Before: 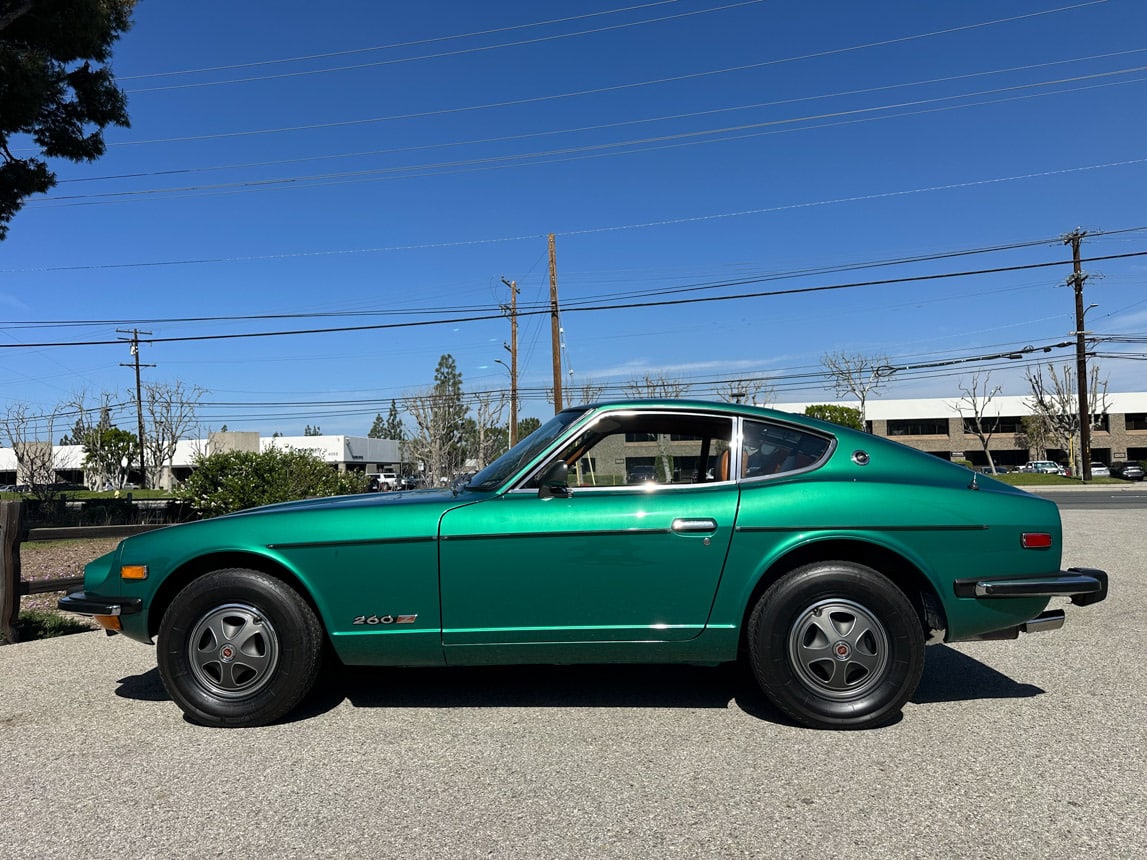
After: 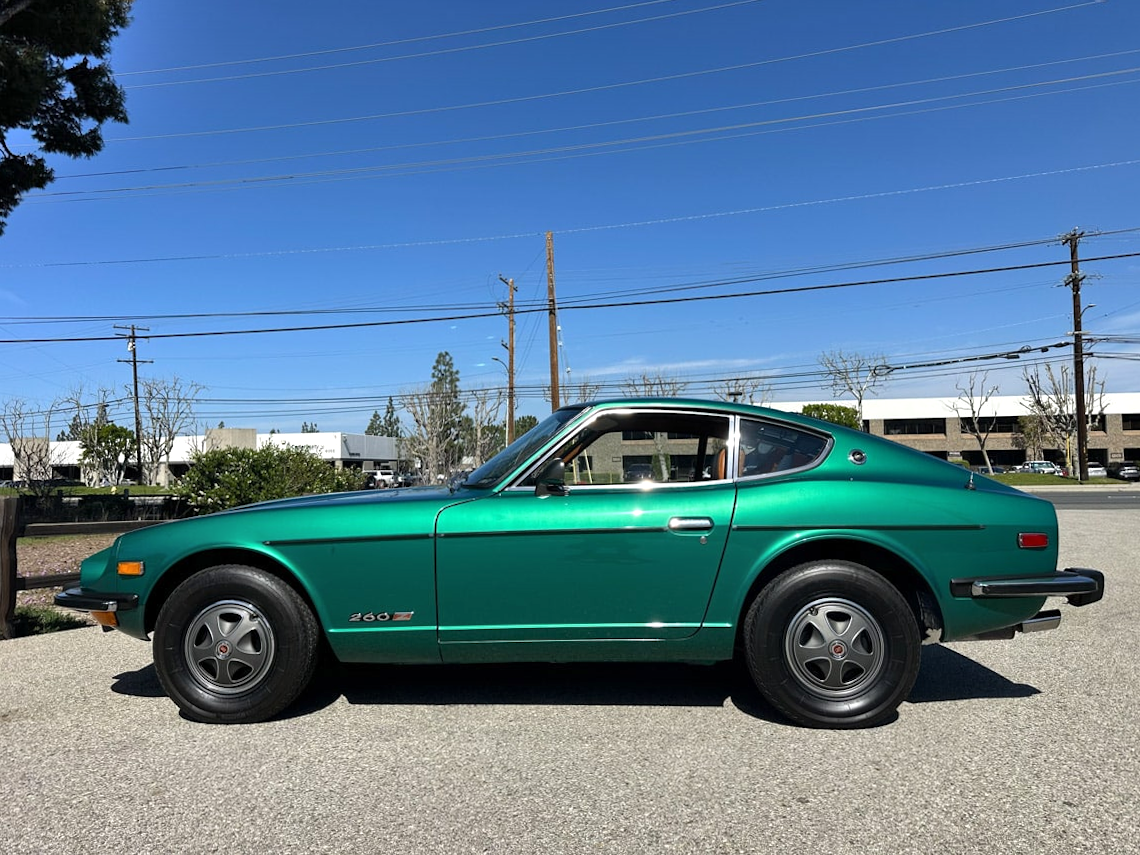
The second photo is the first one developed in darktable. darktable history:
exposure: exposure 0.232 EV, compensate highlight preservation false
shadows and highlights: shadows 58.17, highlights color adjustment 89.4%, soften with gaussian
crop and rotate: angle -0.25°
